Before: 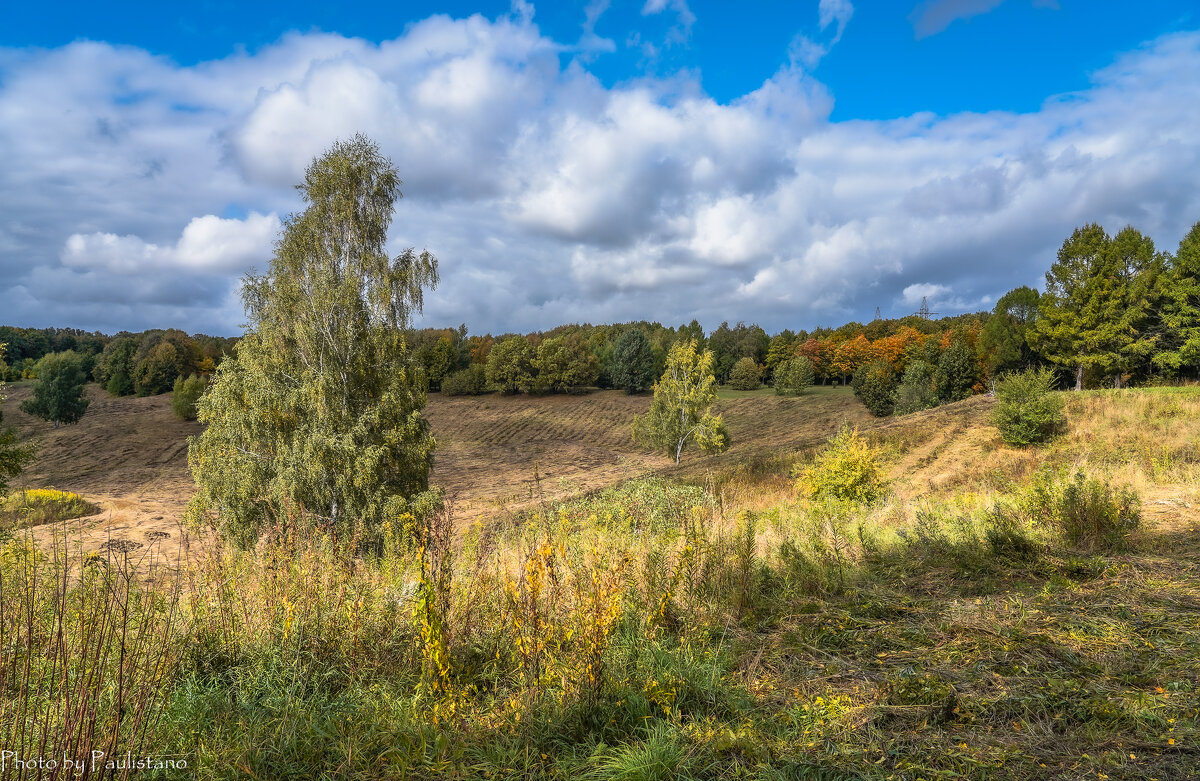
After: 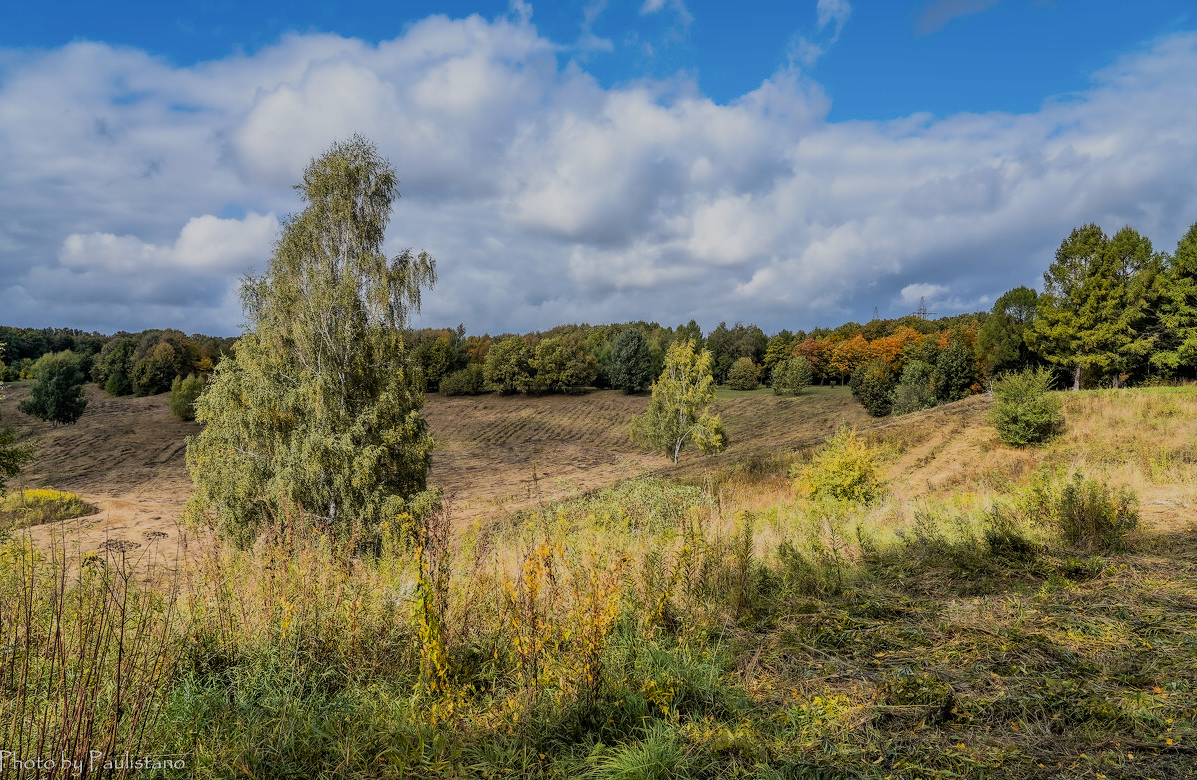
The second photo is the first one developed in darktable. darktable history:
crop and rotate: left 0.188%, bottom 0.012%
filmic rgb: black relative exposure -7.23 EV, white relative exposure 5.34 EV, hardness 3.02
